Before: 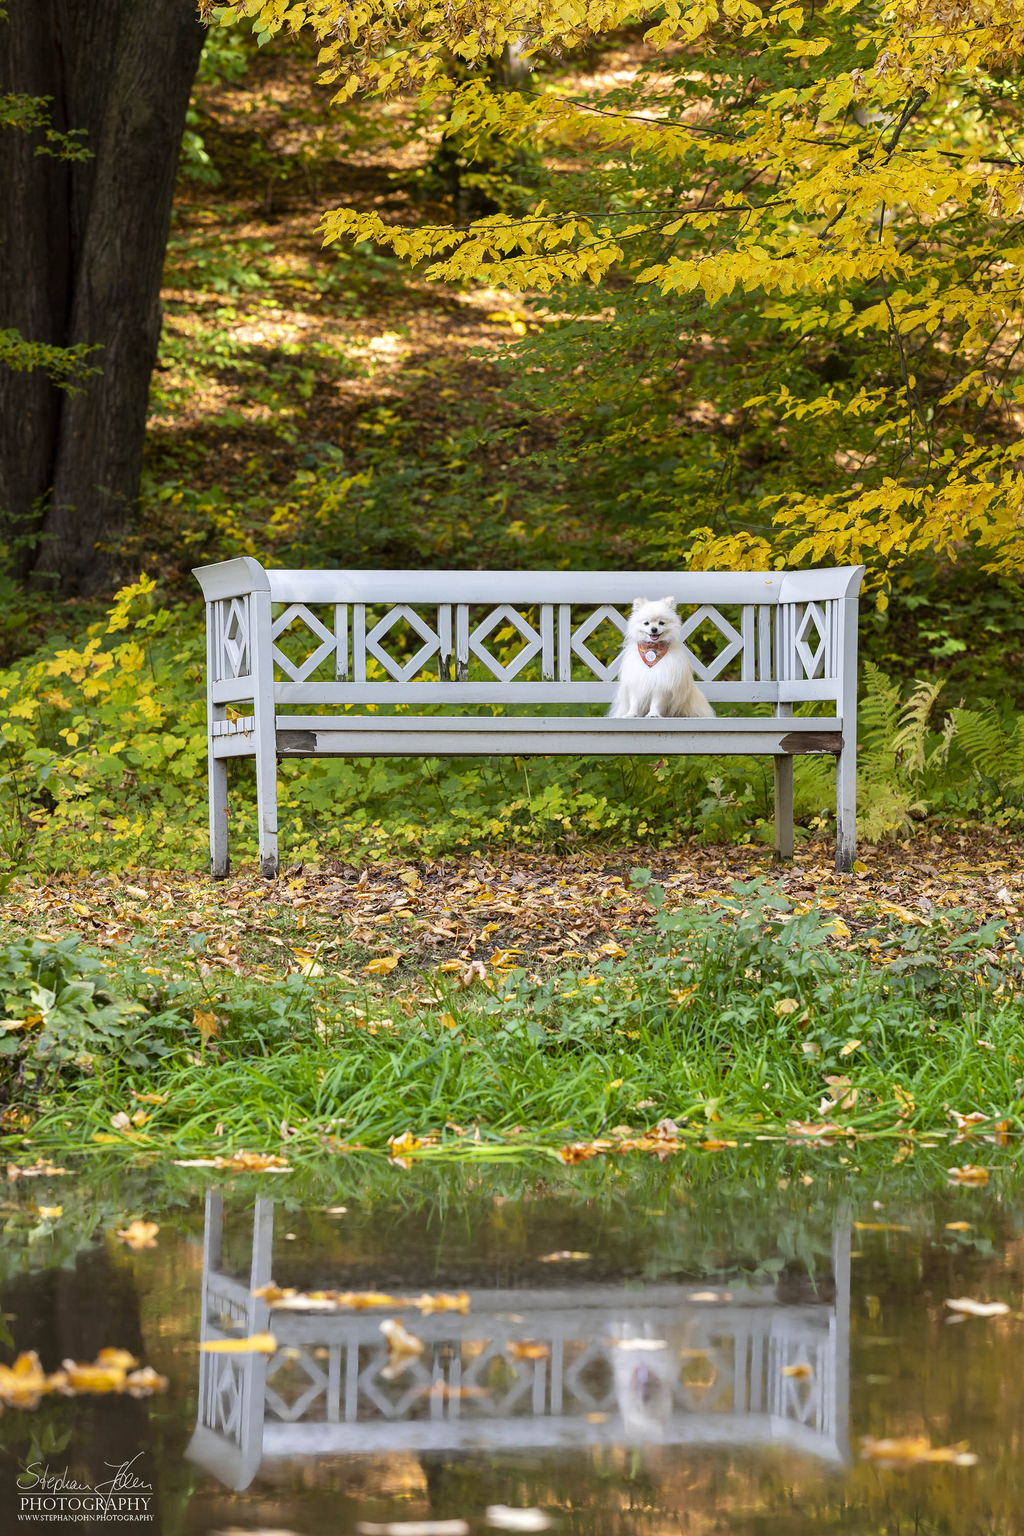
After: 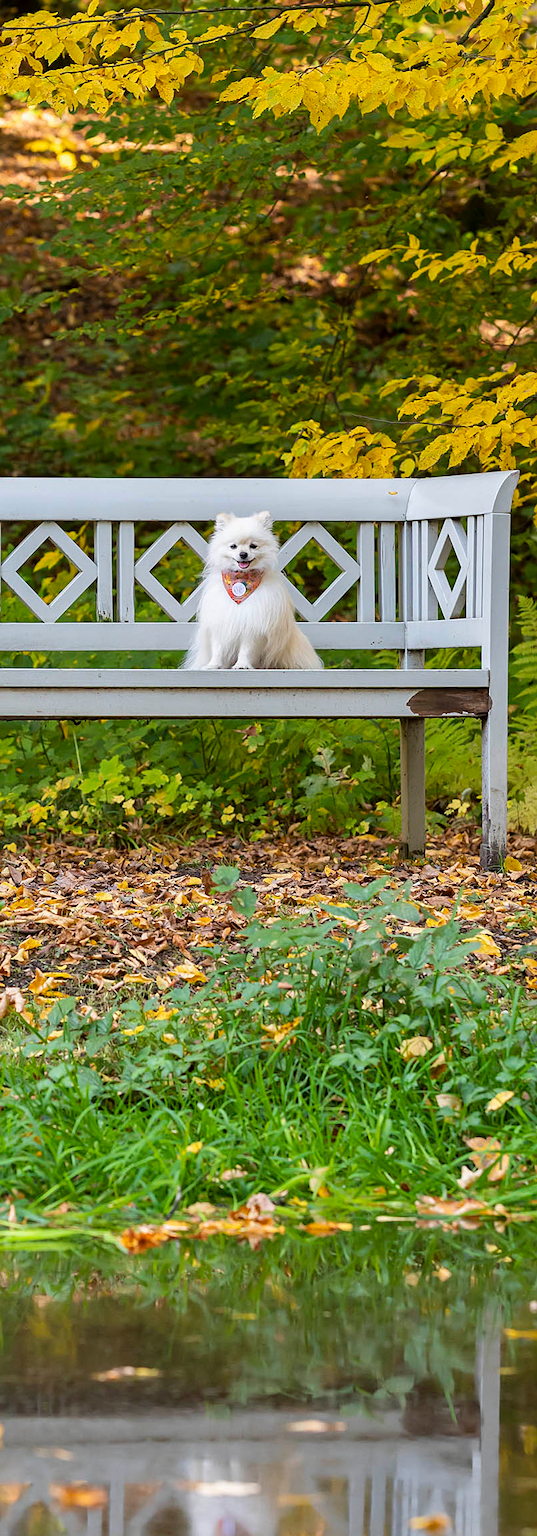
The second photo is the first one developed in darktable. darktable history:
rotate and perspective: automatic cropping off
crop: left 45.721%, top 13.393%, right 14.118%, bottom 10.01%
sharpen: amount 0.2
exposure: exposure -0.072 EV, compensate highlight preservation false
